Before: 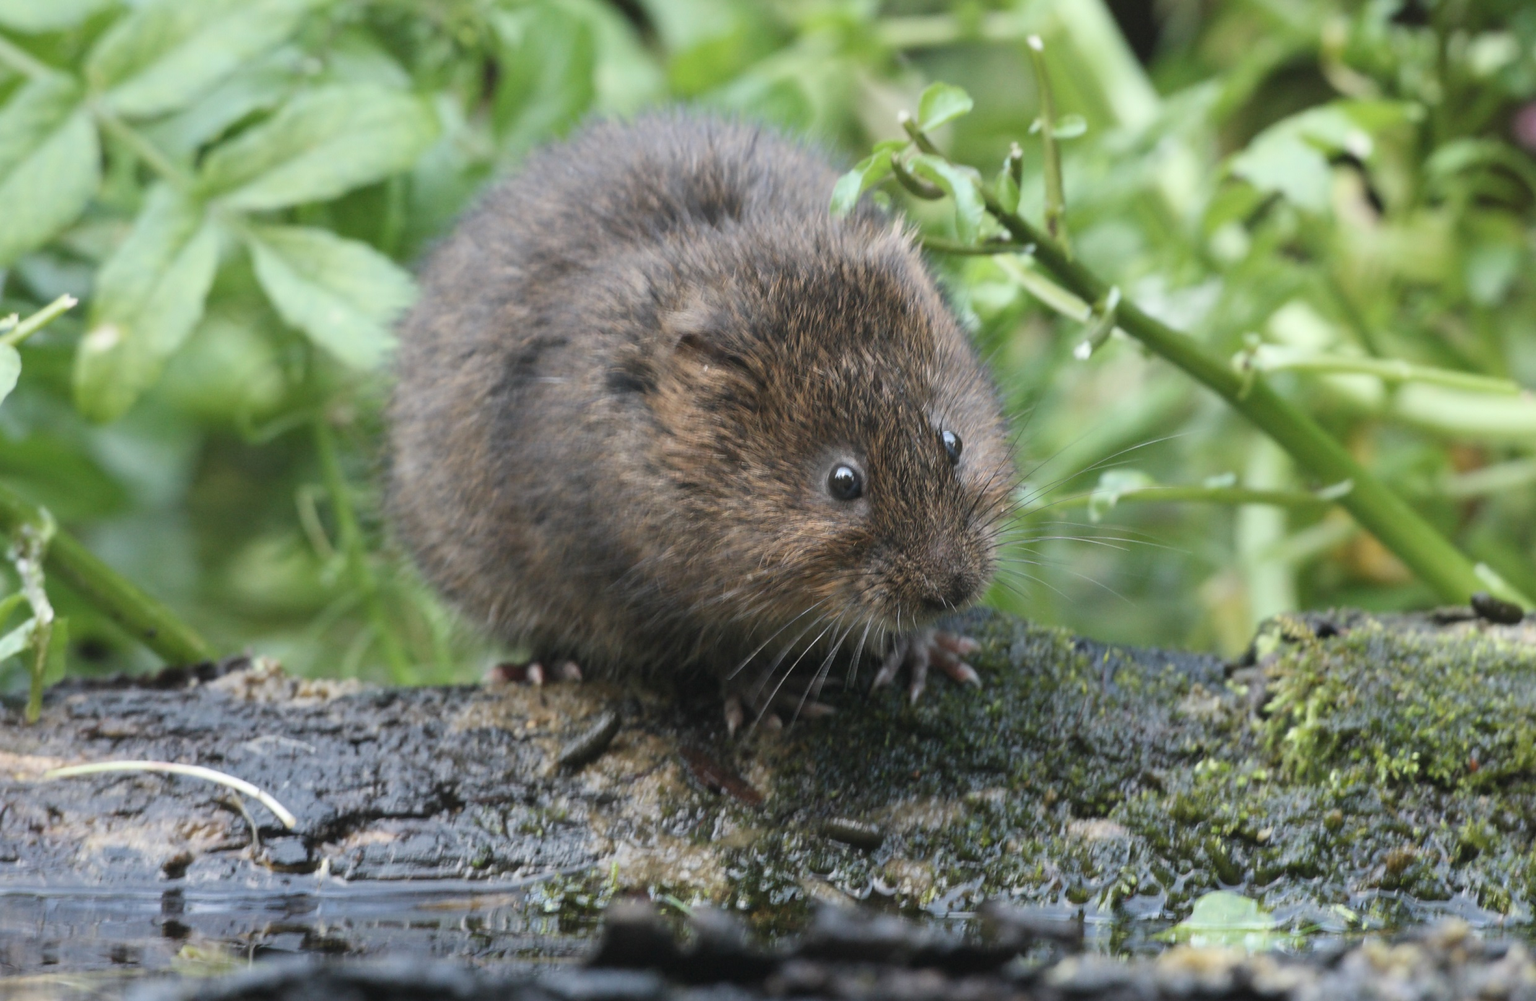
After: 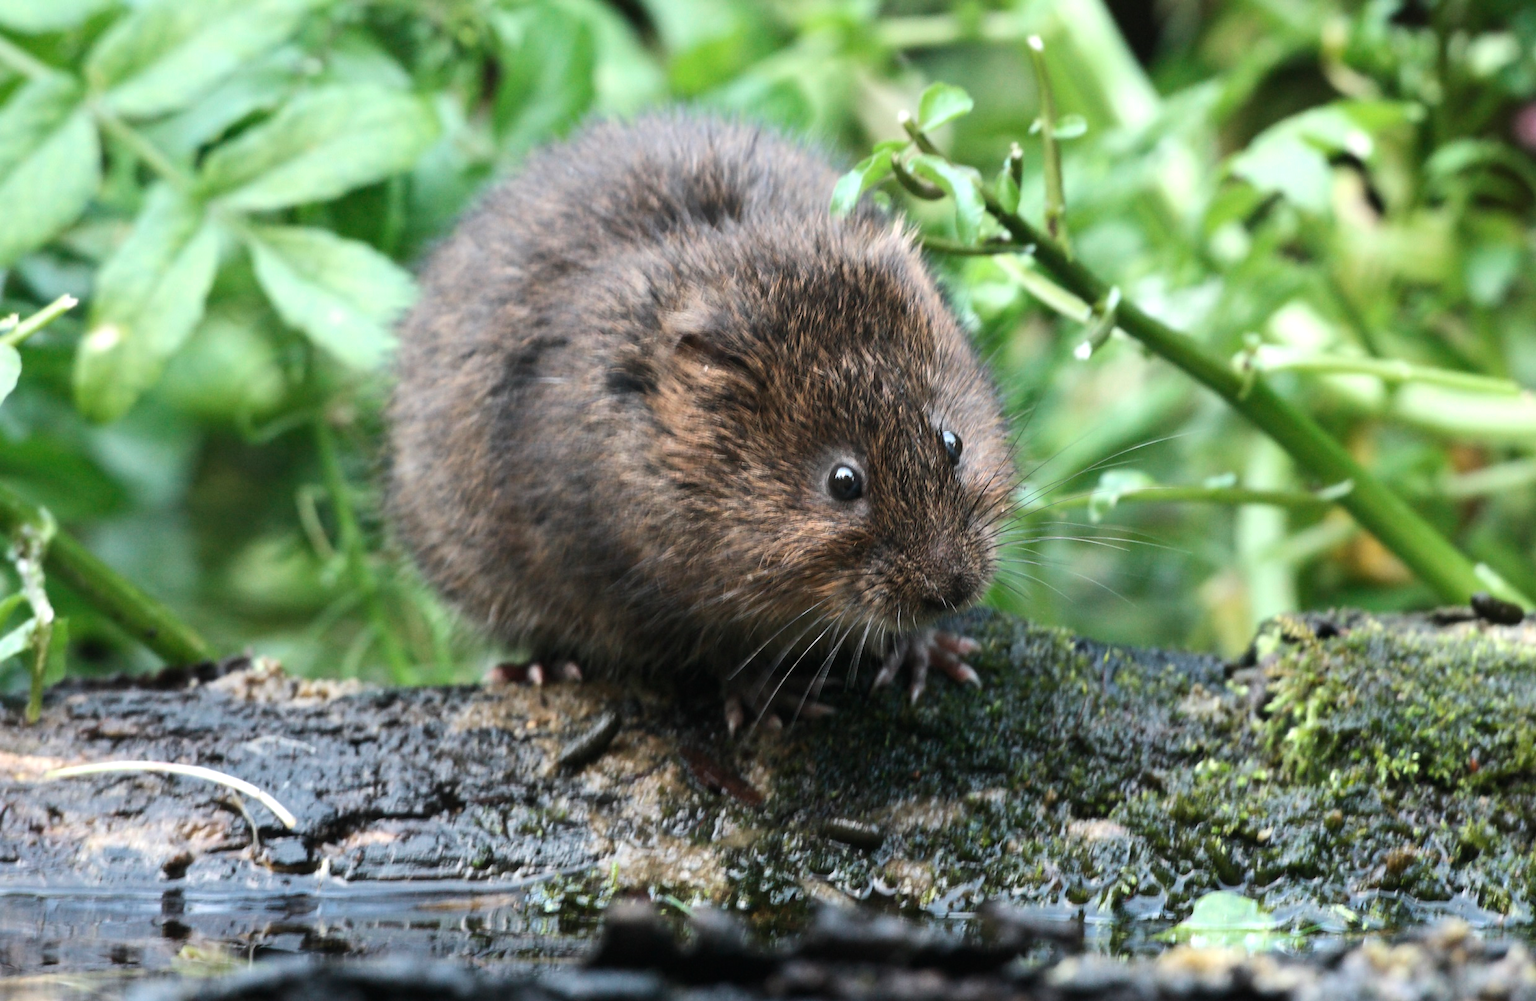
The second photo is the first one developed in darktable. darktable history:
exposure: exposure -0.177 EV, compensate highlight preservation false
tone equalizer: -8 EV -0.75 EV, -7 EV -0.7 EV, -6 EV -0.6 EV, -5 EV -0.4 EV, -3 EV 0.4 EV, -2 EV 0.6 EV, -1 EV 0.7 EV, +0 EV 0.75 EV, edges refinement/feathering 500, mask exposure compensation -1.57 EV, preserve details no
